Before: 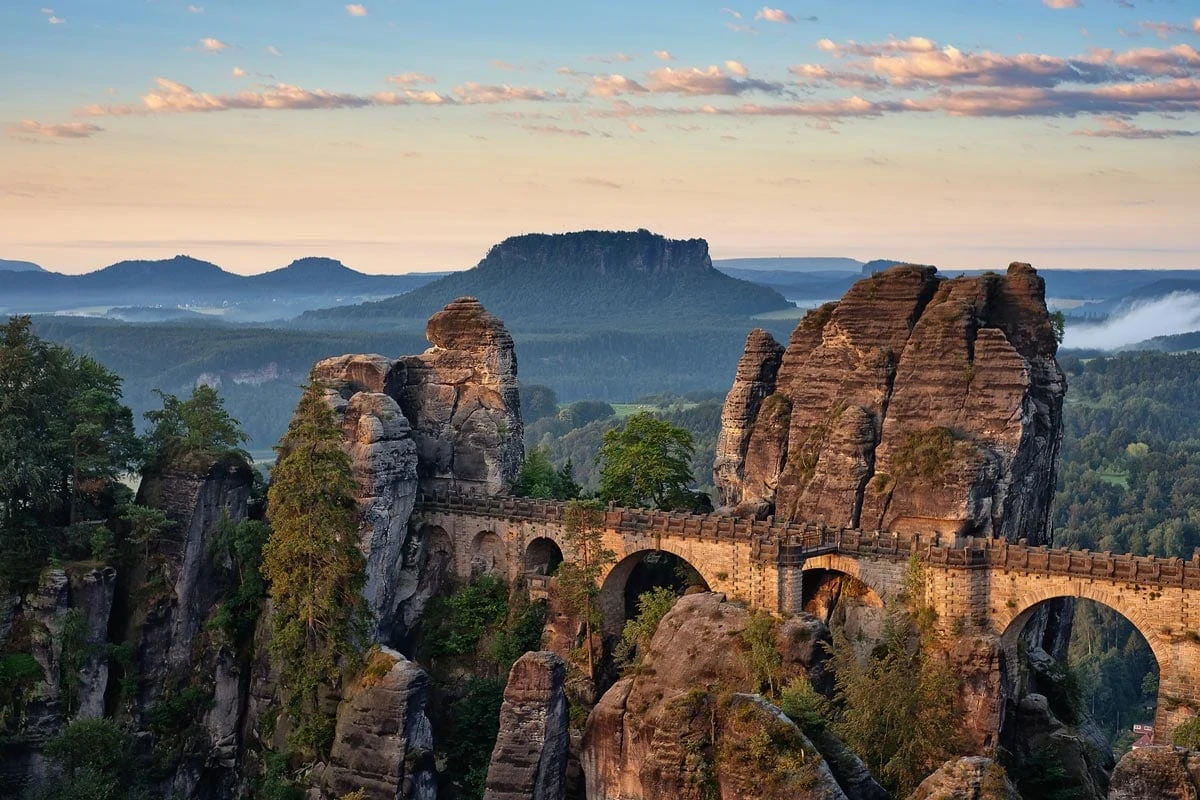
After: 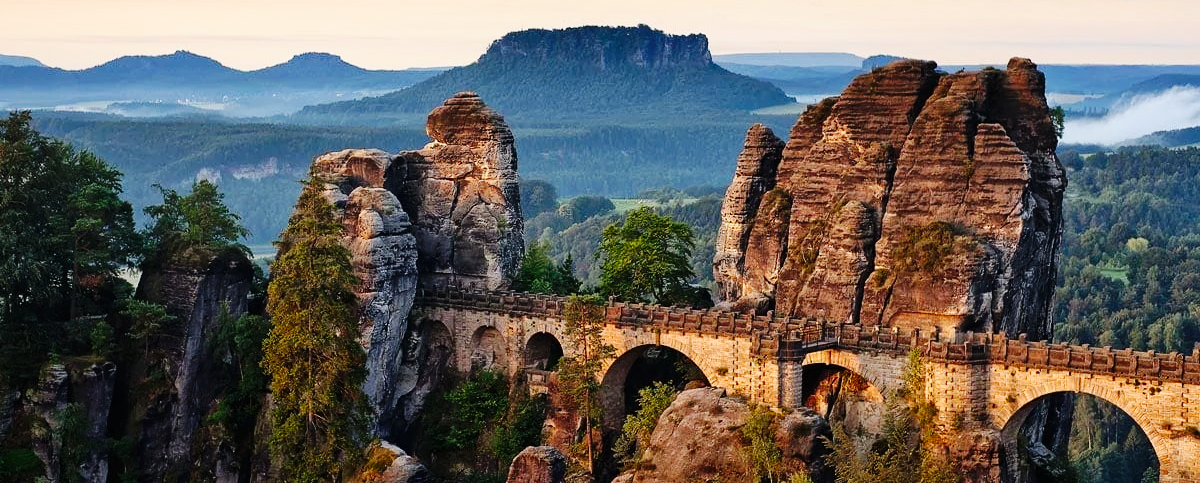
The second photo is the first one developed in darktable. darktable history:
crop and rotate: top 25.631%, bottom 13.922%
shadows and highlights: shadows -23.81, highlights 49.8, soften with gaussian
base curve: curves: ch0 [(0, 0) (0.036, 0.025) (0.121, 0.166) (0.206, 0.329) (0.605, 0.79) (1, 1)], preserve colors none
